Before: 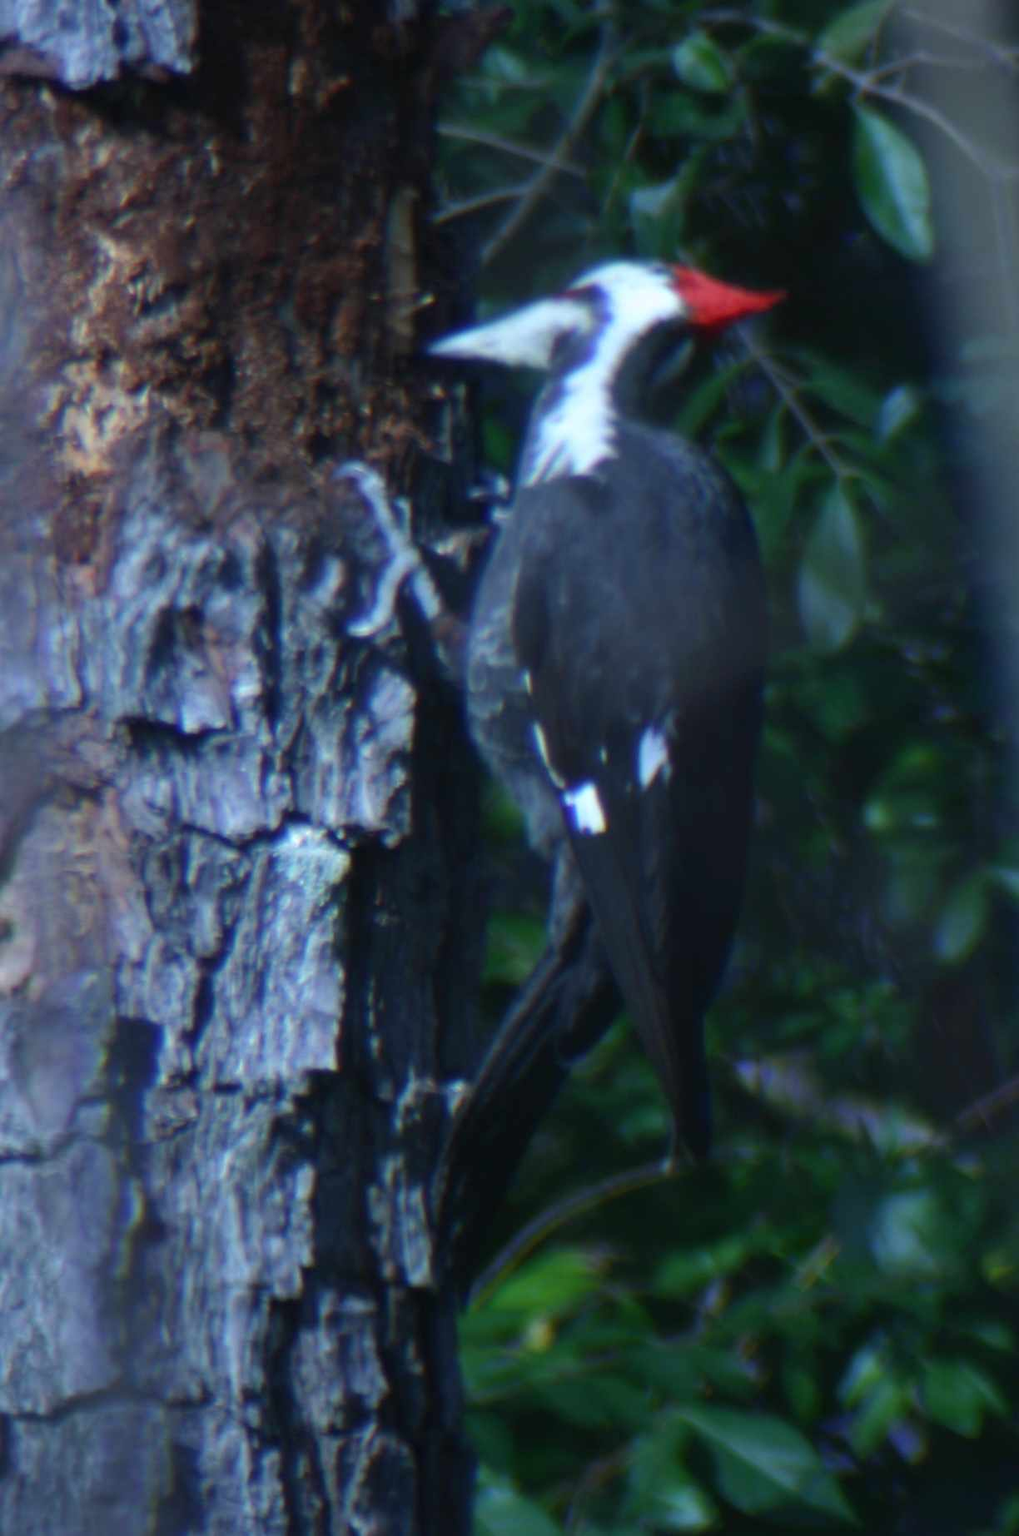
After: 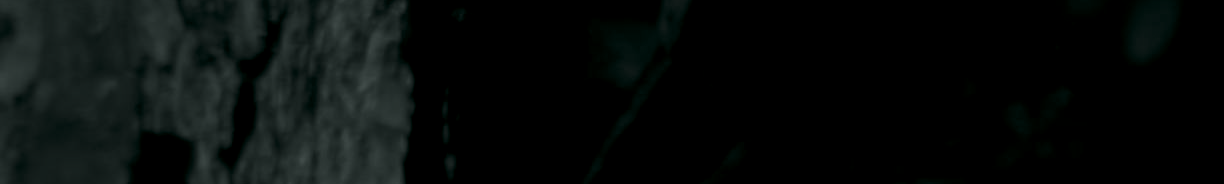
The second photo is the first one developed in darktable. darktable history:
colorize: hue 90°, saturation 19%, lightness 1.59%, version 1
crop and rotate: top 59.084%, bottom 30.916%
